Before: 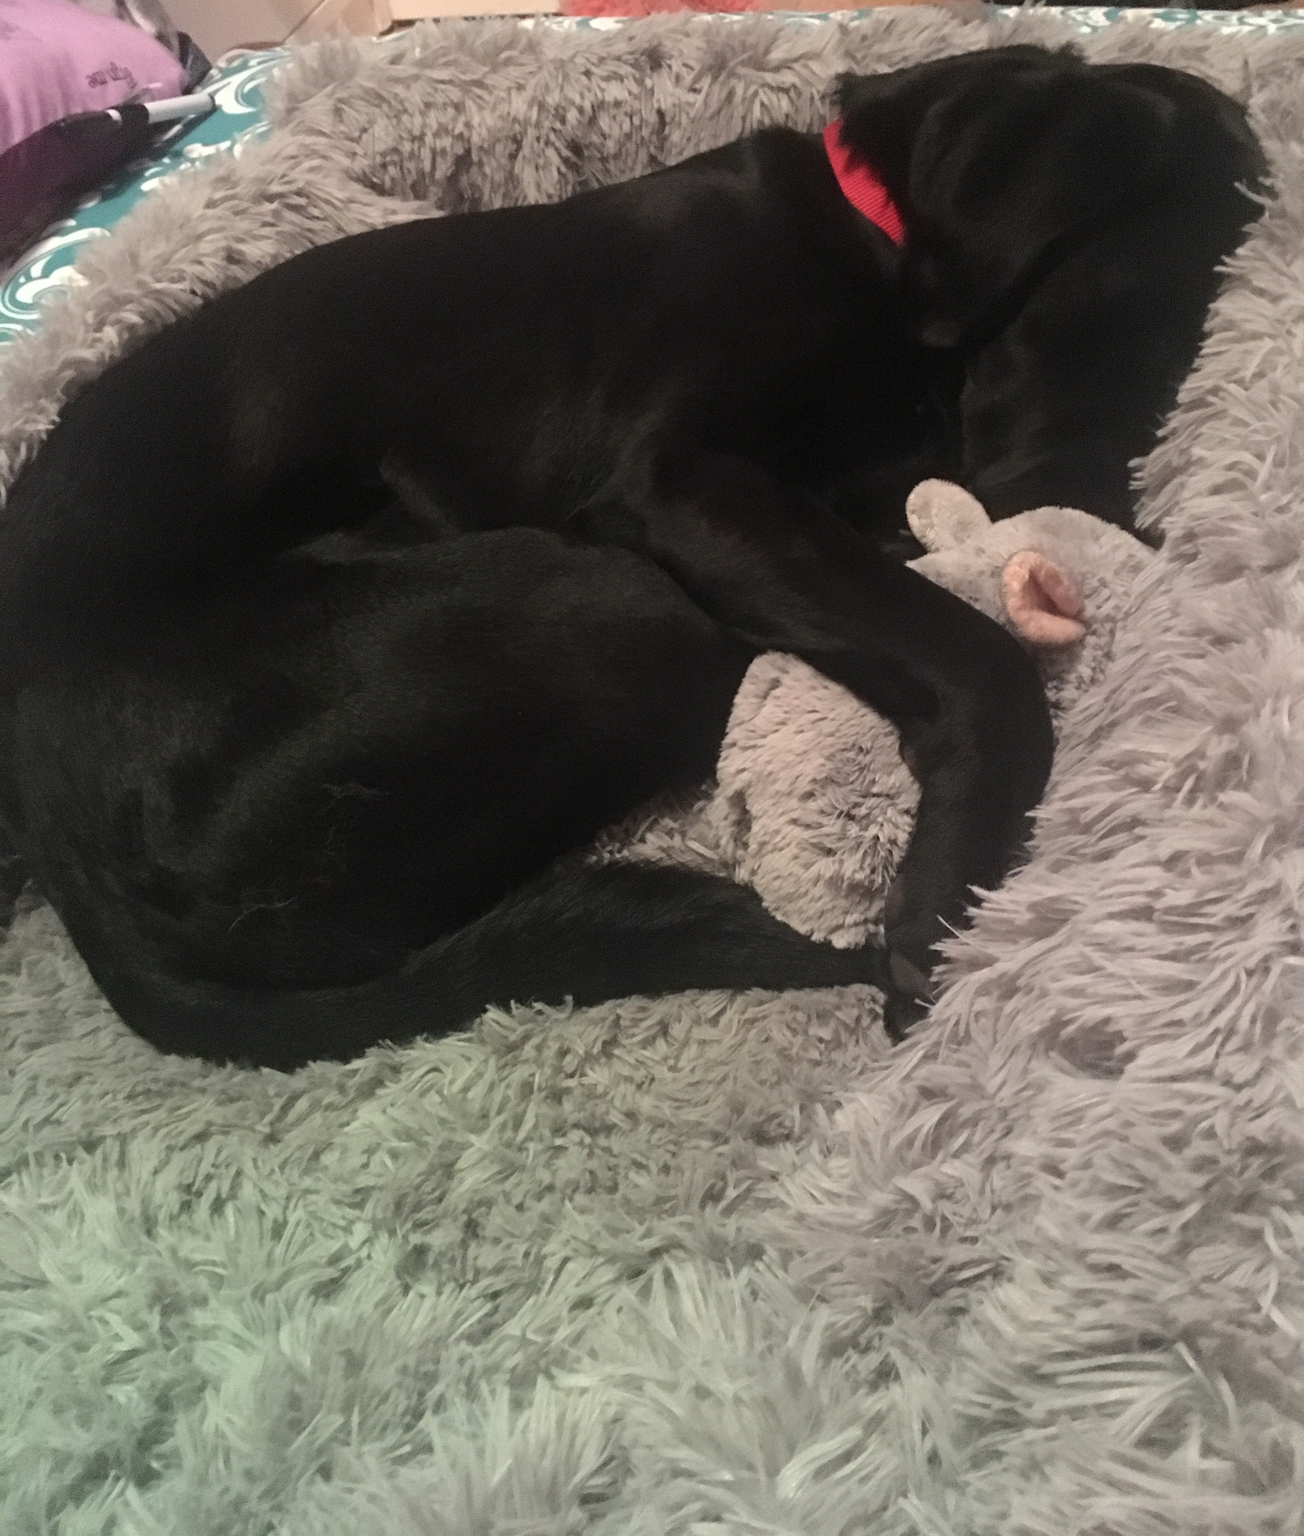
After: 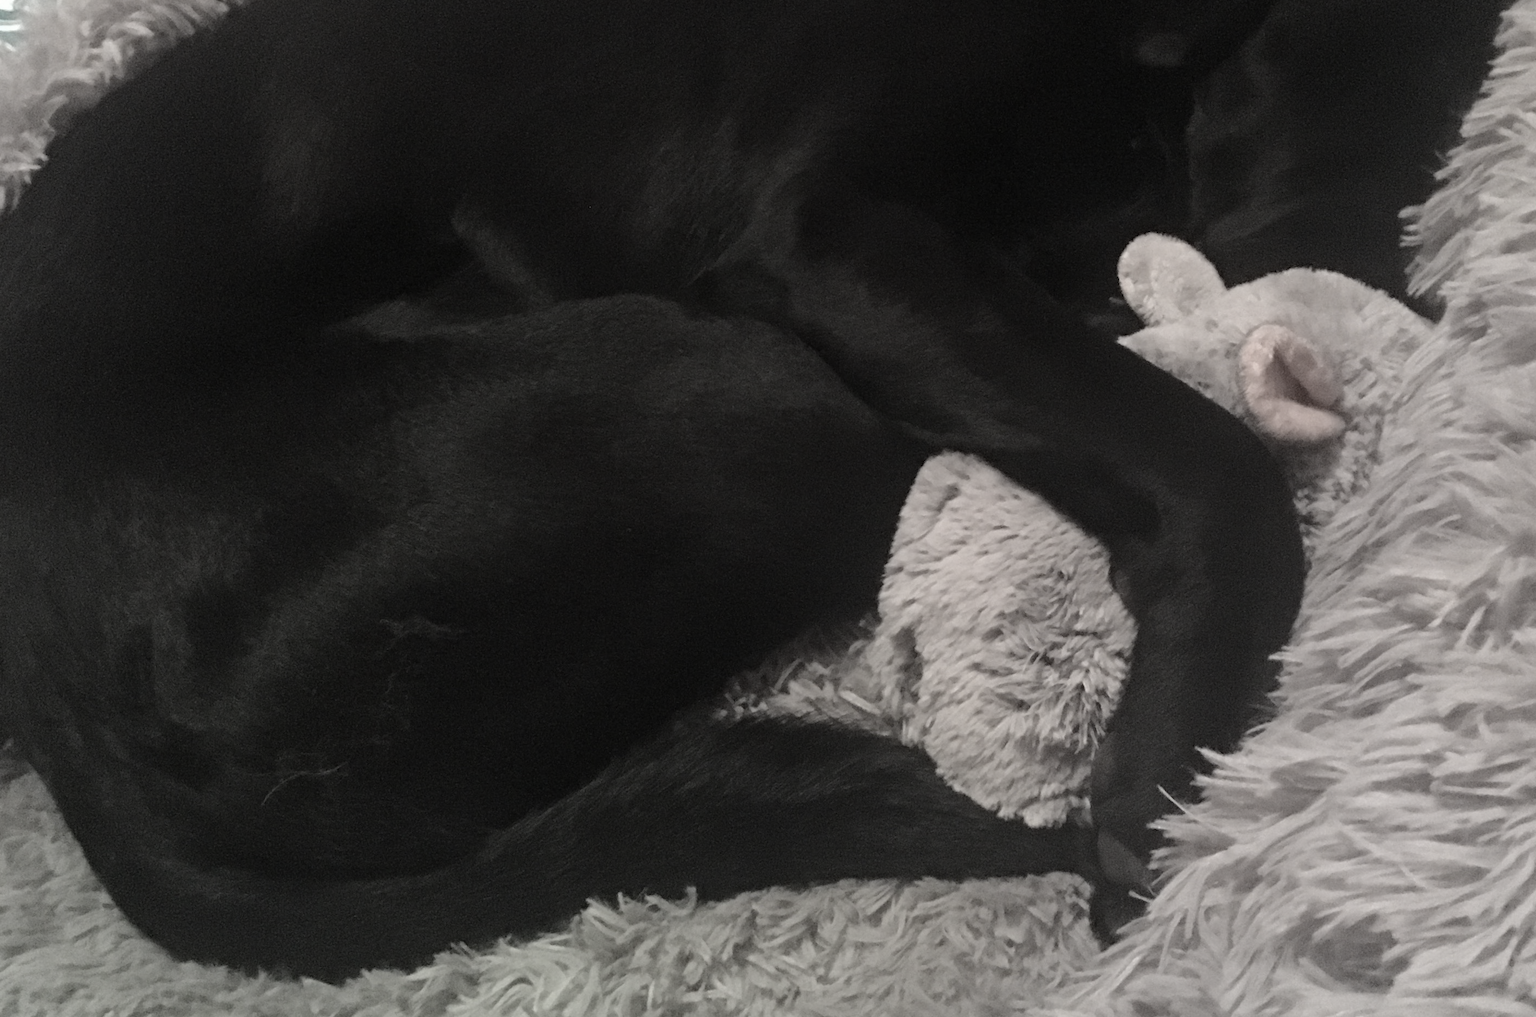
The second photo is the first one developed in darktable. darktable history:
crop: left 1.744%, top 19.225%, right 5.069%, bottom 28.357%
color zones: curves: ch1 [(0.238, 0.163) (0.476, 0.2) (0.733, 0.322) (0.848, 0.134)]
